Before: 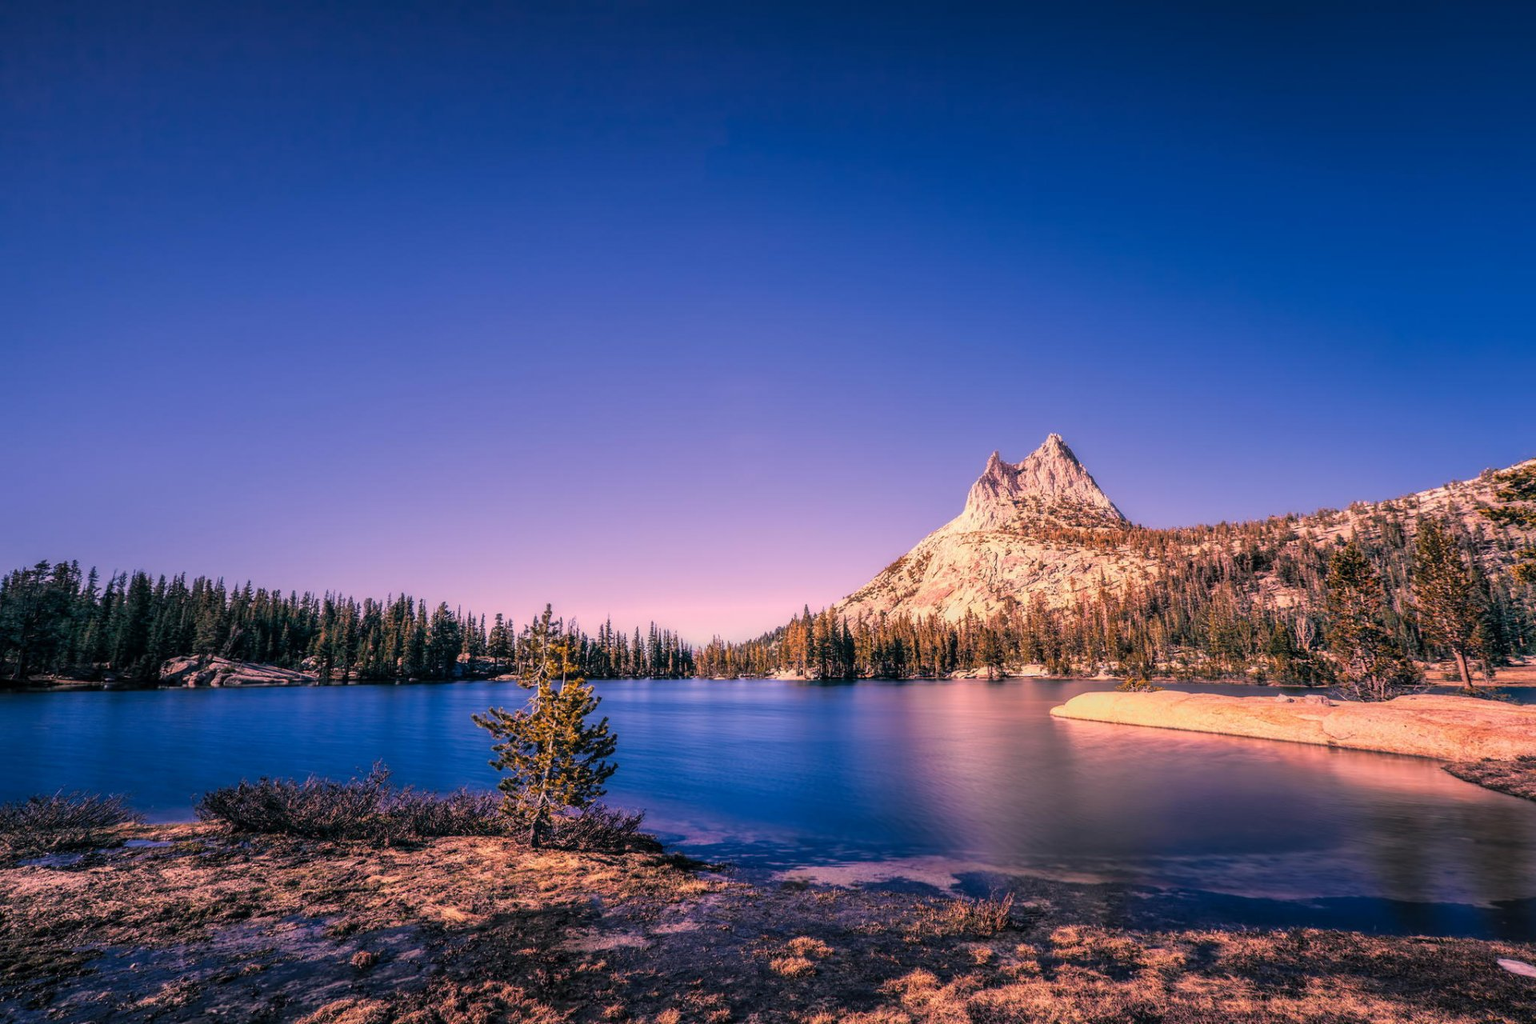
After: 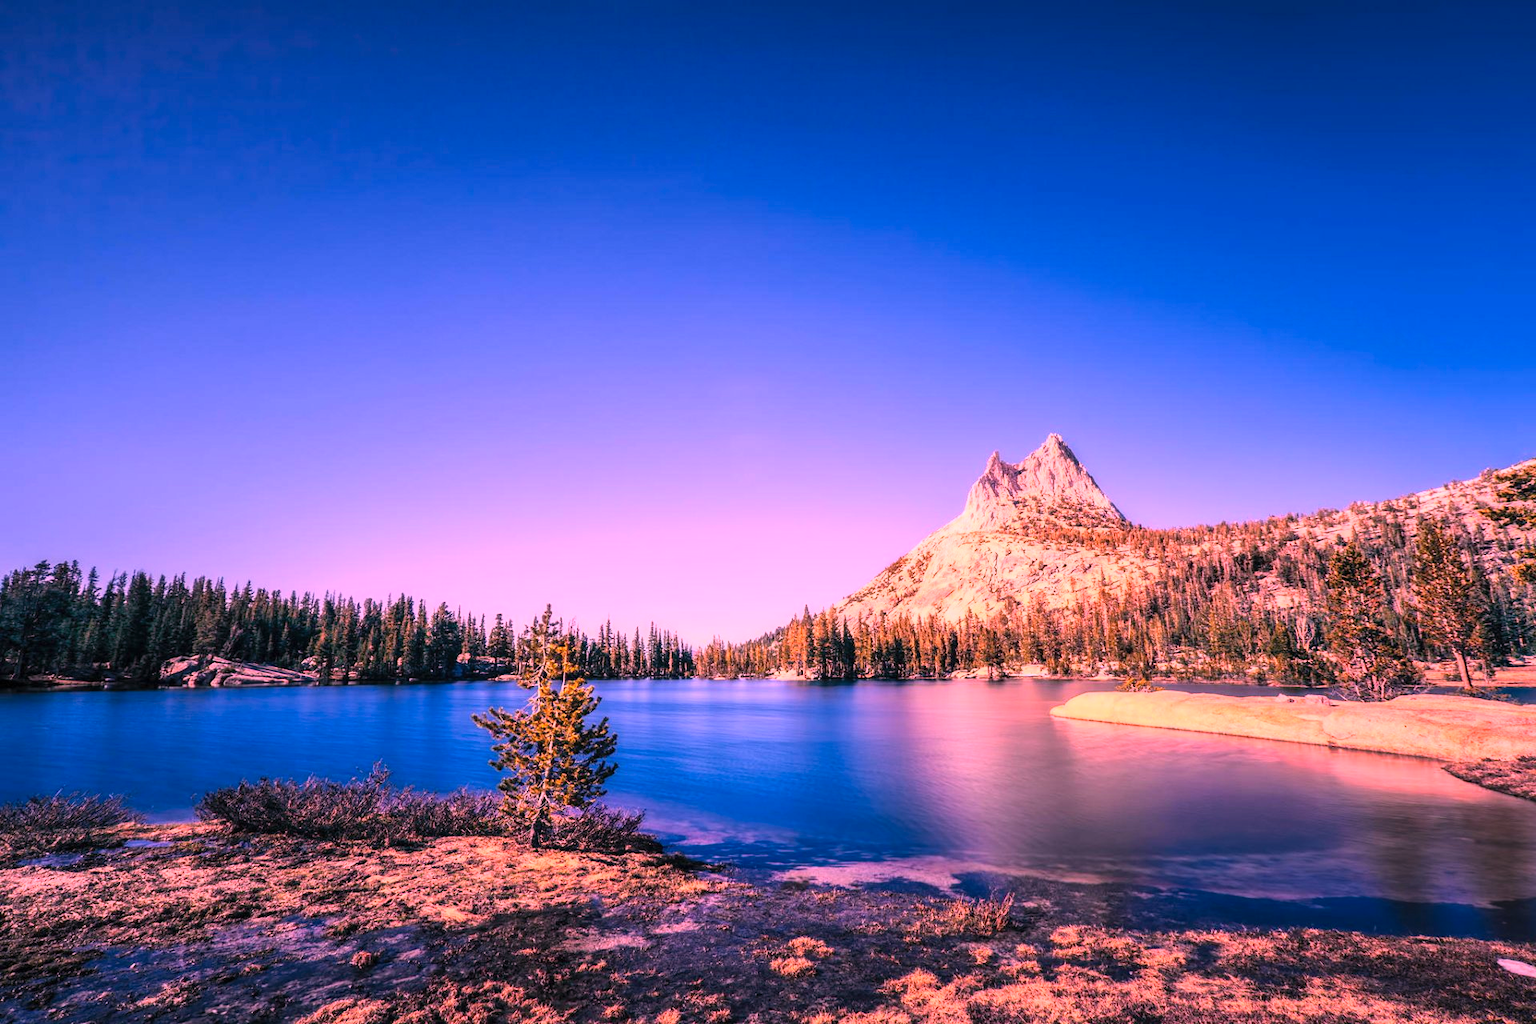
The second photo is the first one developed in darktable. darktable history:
contrast brightness saturation: contrast 0.2, brightness 0.16, saturation 0.22
white balance: red 1.188, blue 1.11
